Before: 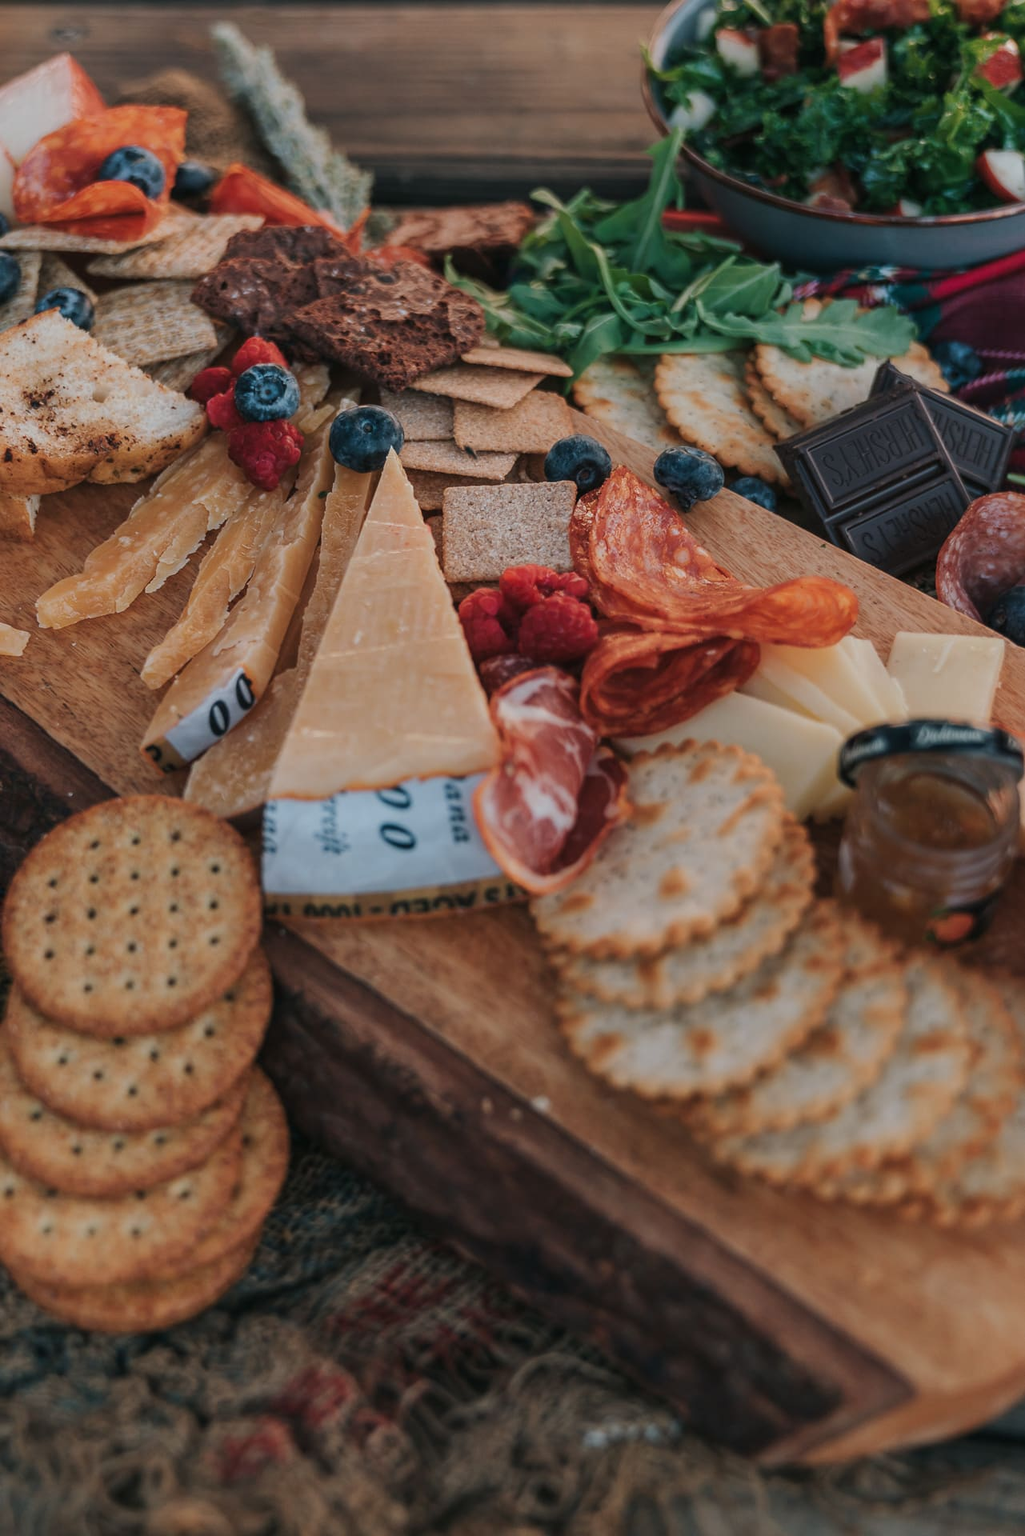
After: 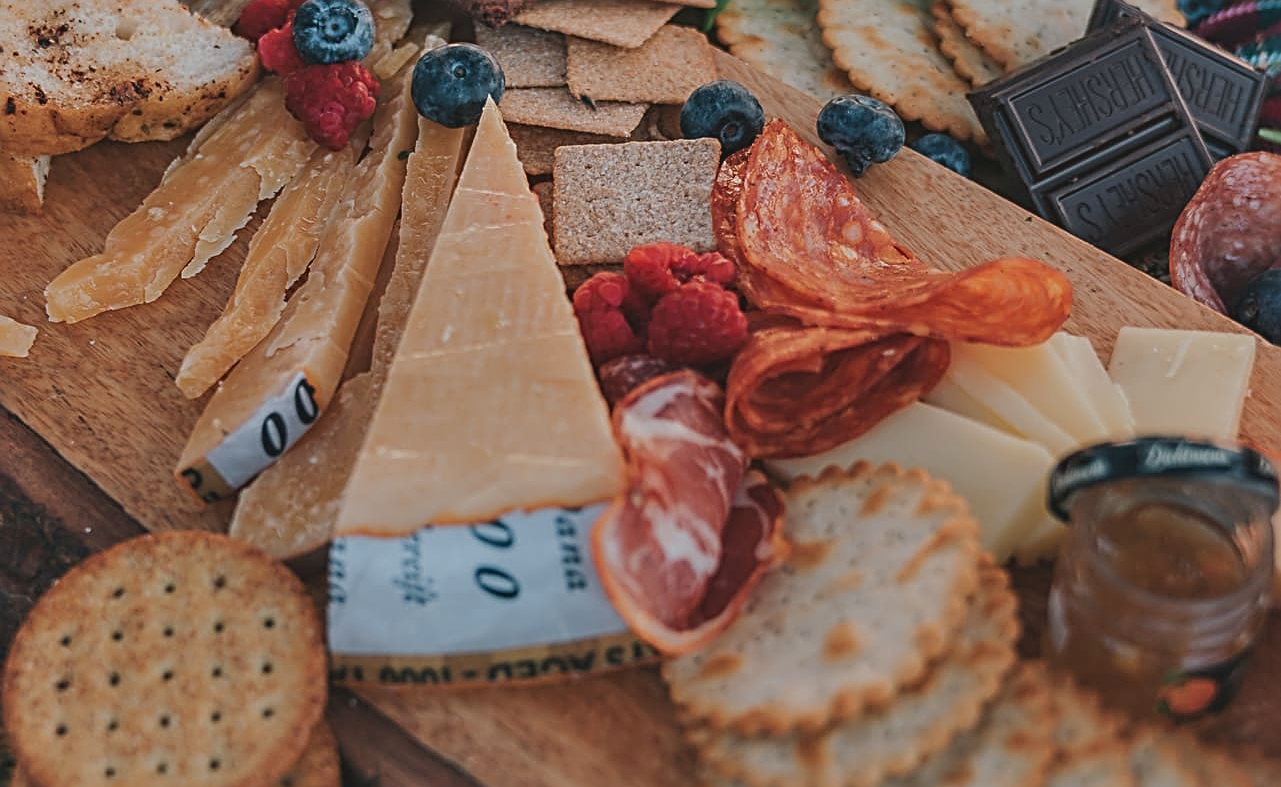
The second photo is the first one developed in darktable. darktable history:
shadows and highlights: soften with gaussian
sharpen: radius 2.972, amount 0.762
contrast brightness saturation: contrast -0.124
crop and rotate: top 24.141%, bottom 34.868%
